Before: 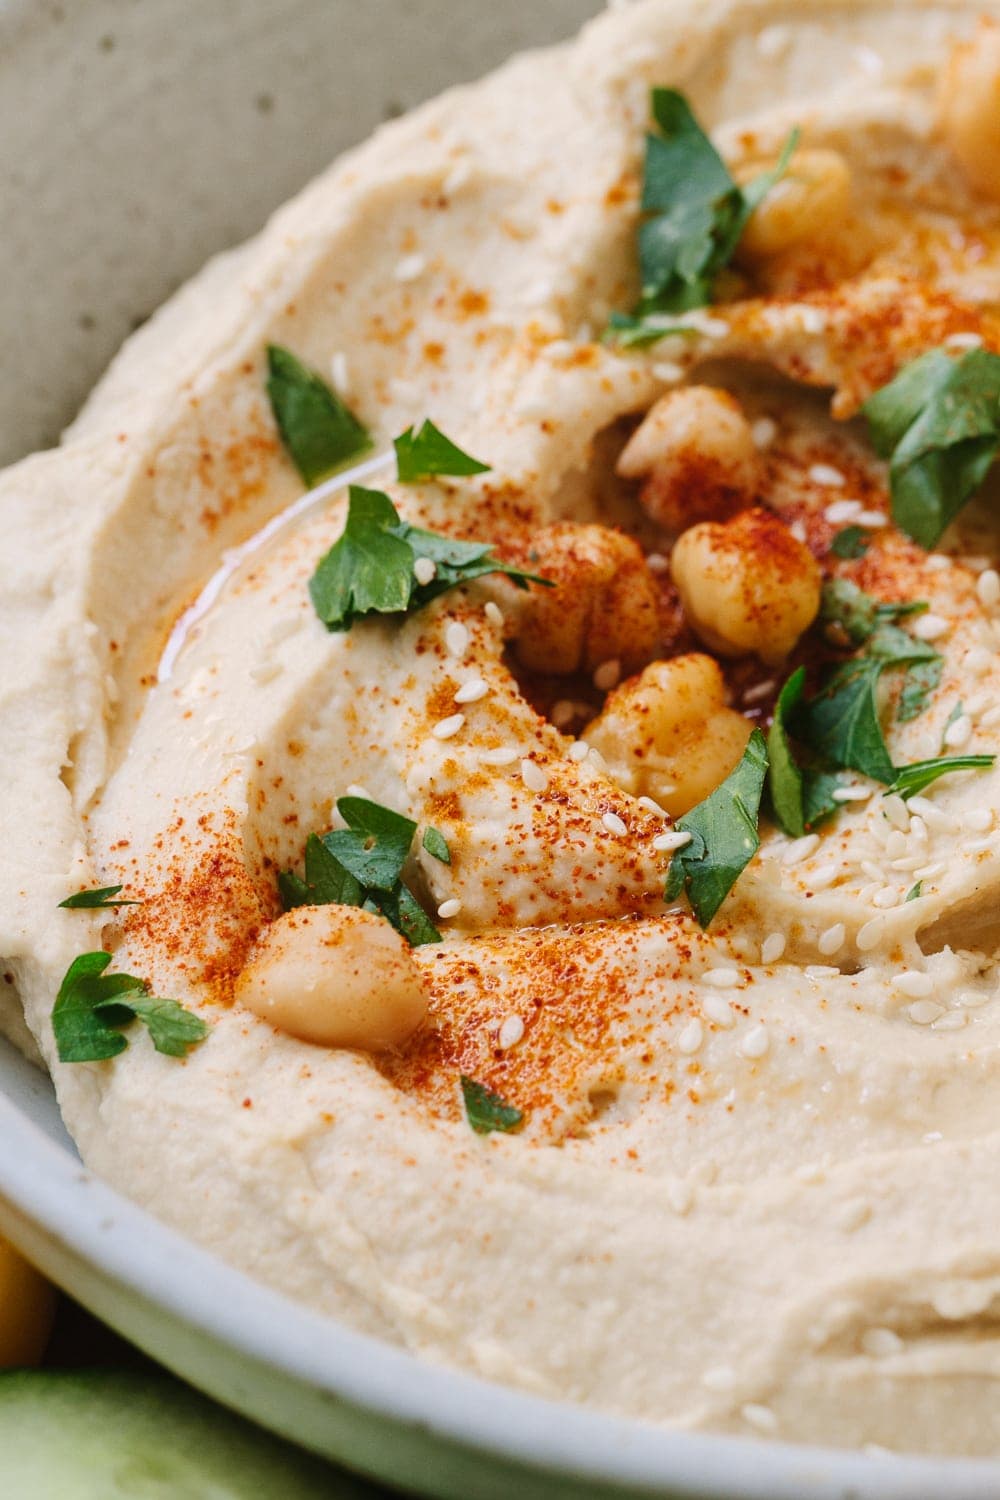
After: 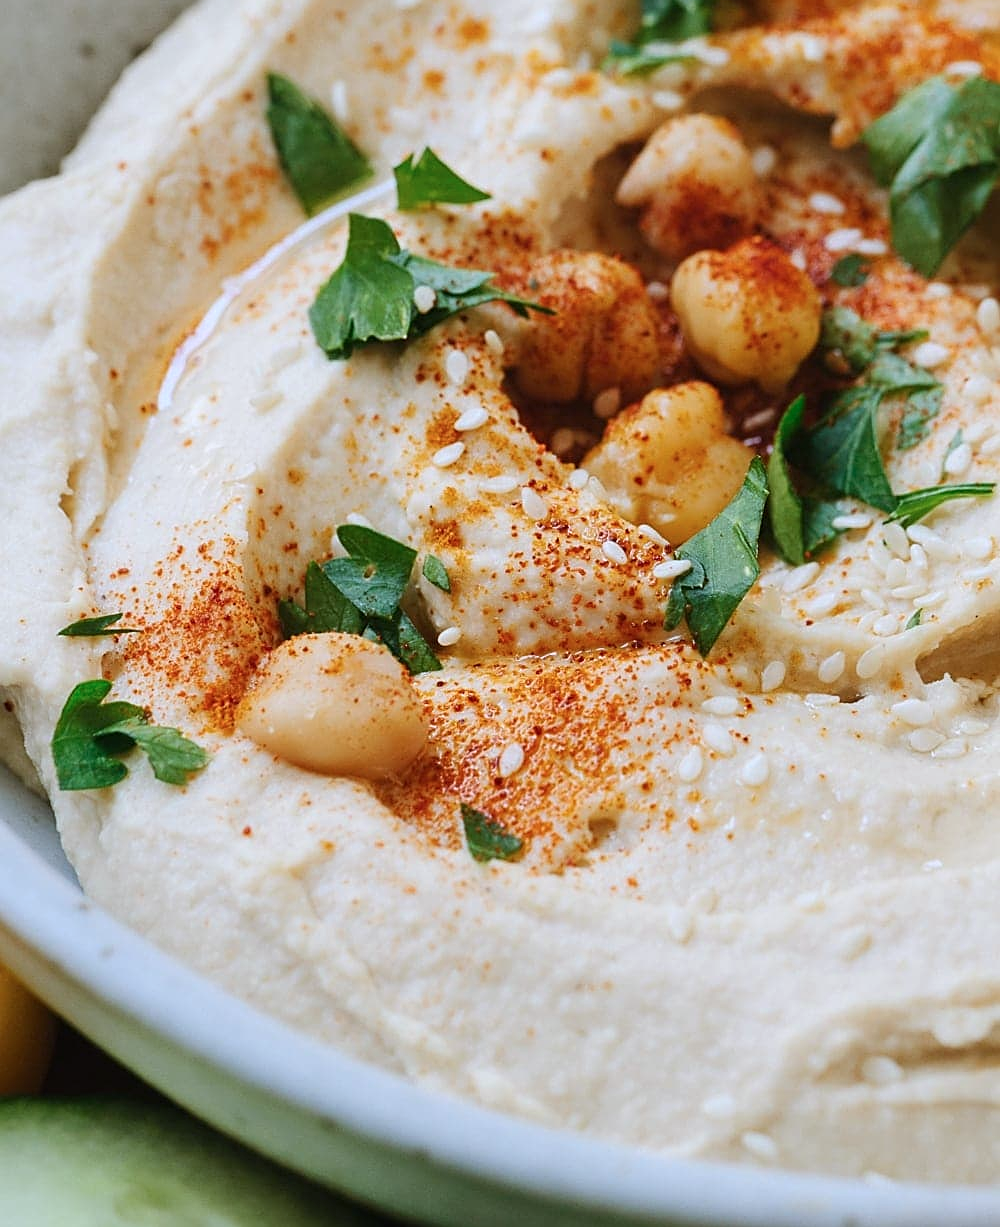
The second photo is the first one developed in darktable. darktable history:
crop and rotate: top 18.199%
color calibration: illuminant custom, x 0.368, y 0.373, temperature 4344.81 K
sharpen: on, module defaults
tone curve: color space Lab, linked channels, preserve colors none
